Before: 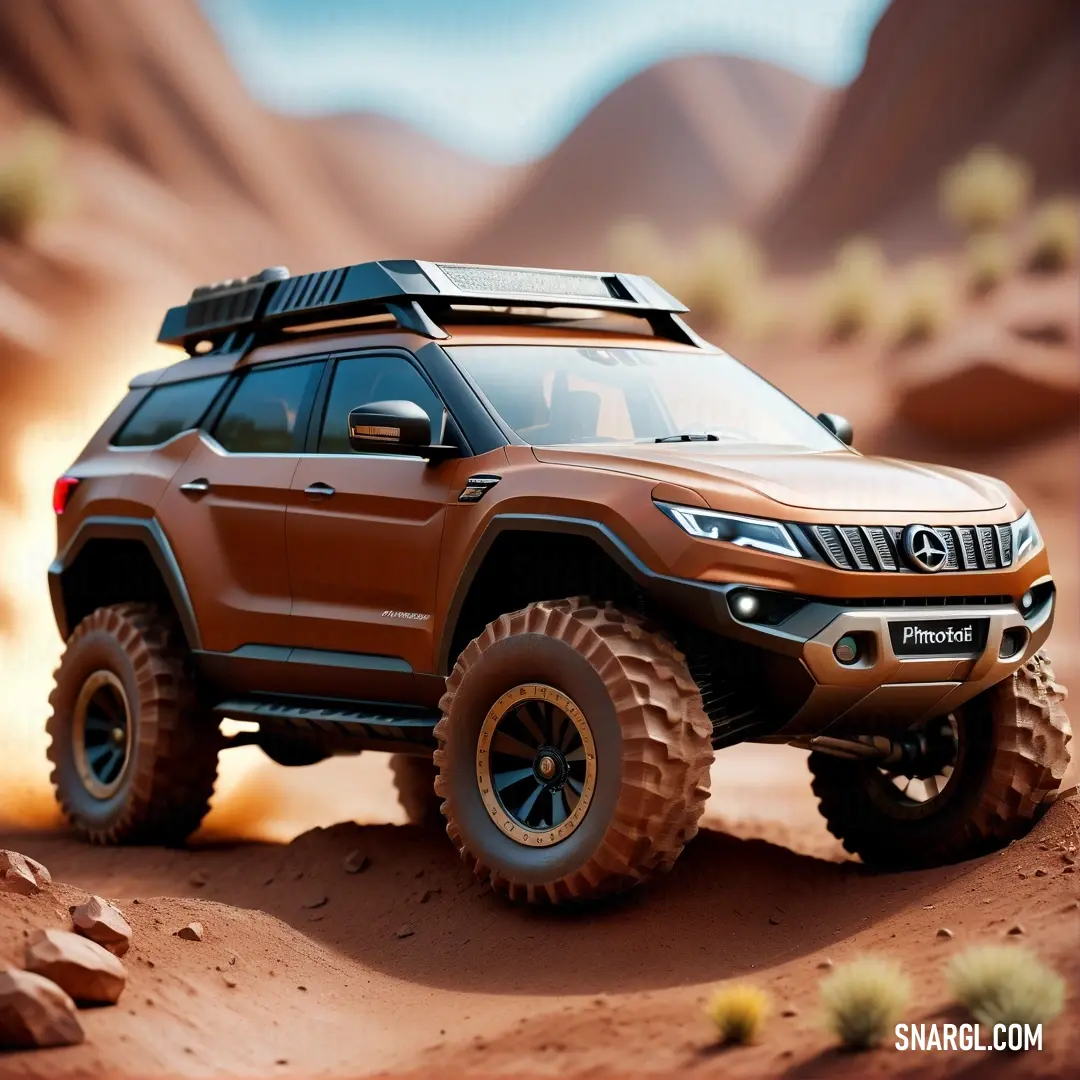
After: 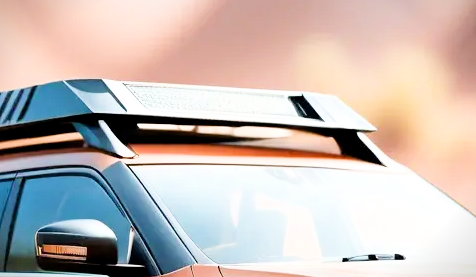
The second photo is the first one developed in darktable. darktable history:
crop: left 29.02%, top 16.835%, right 26.864%, bottom 57.503%
filmic rgb: black relative exposure -8.03 EV, white relative exposure 3.92 EV, threshold 5.95 EV, hardness 4.25, enable highlight reconstruction true
vignetting: fall-off start 100.05%, saturation 0.003, width/height ratio 1.303
exposure: black level correction 0.001, exposure 1.653 EV, compensate highlight preservation false
